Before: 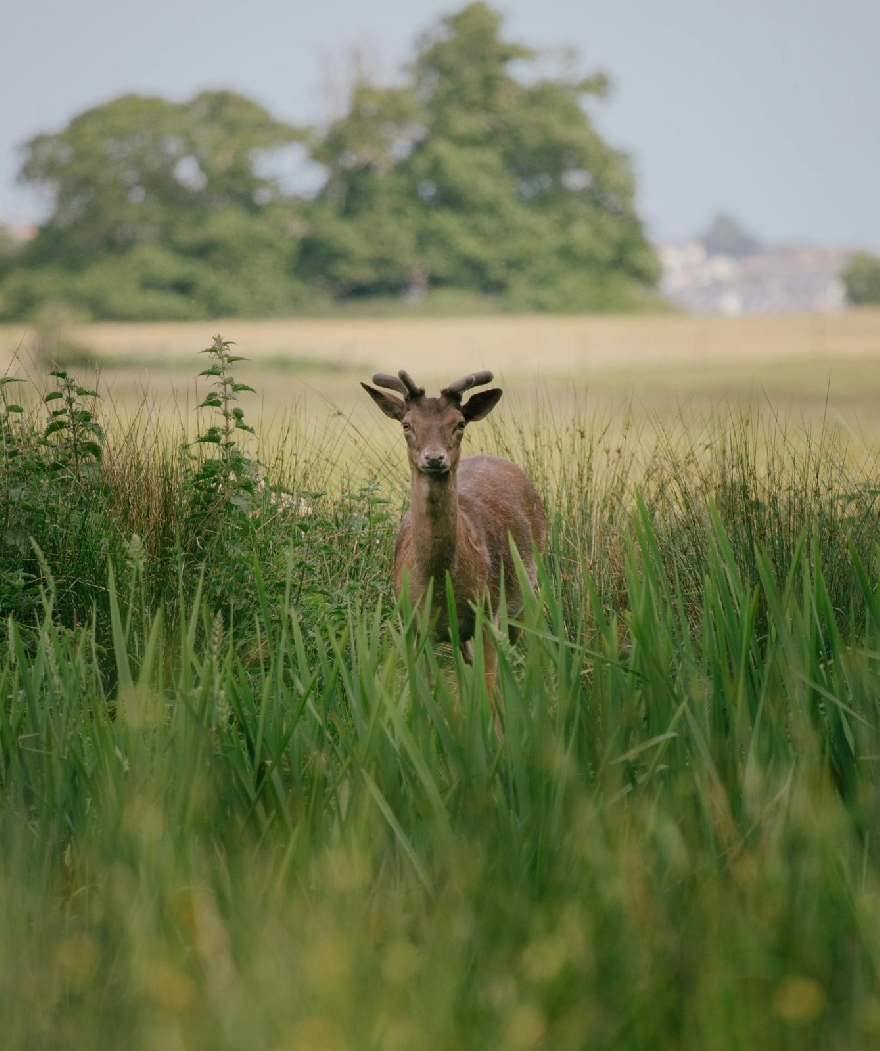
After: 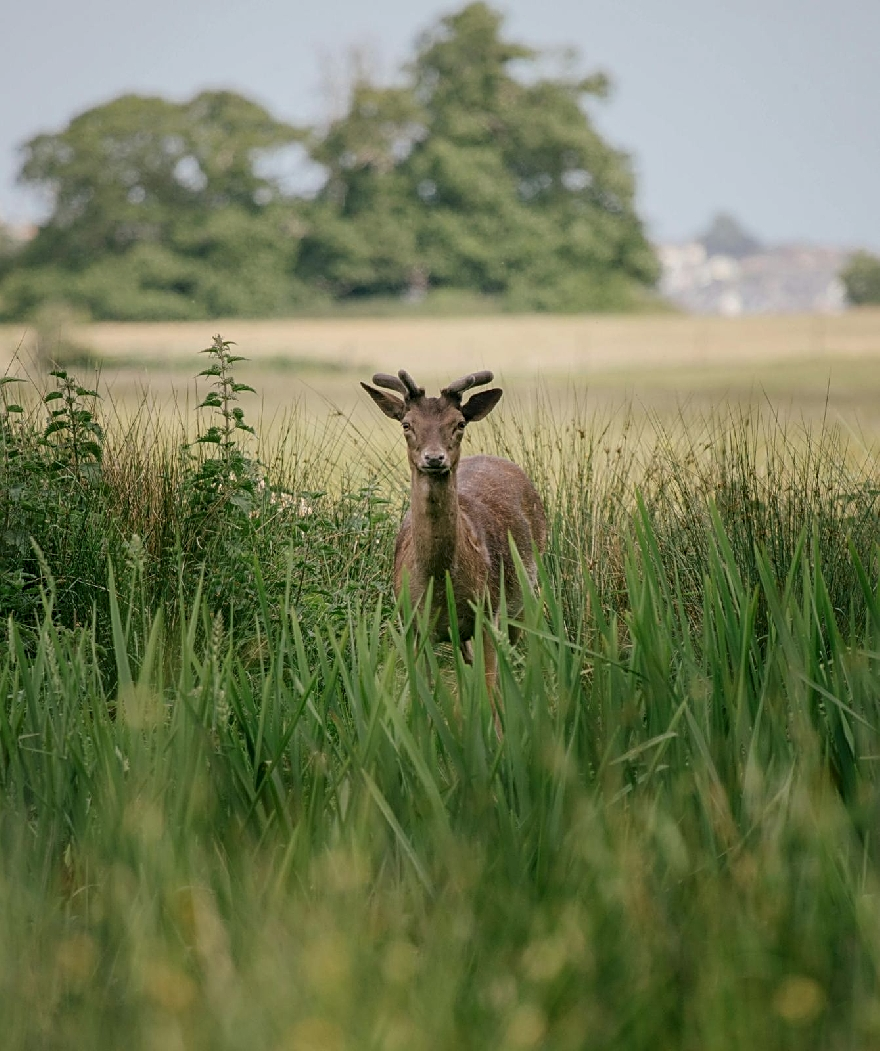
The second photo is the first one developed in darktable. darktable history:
local contrast: on, module defaults
contrast brightness saturation: saturation -0.05
sharpen: on, module defaults
